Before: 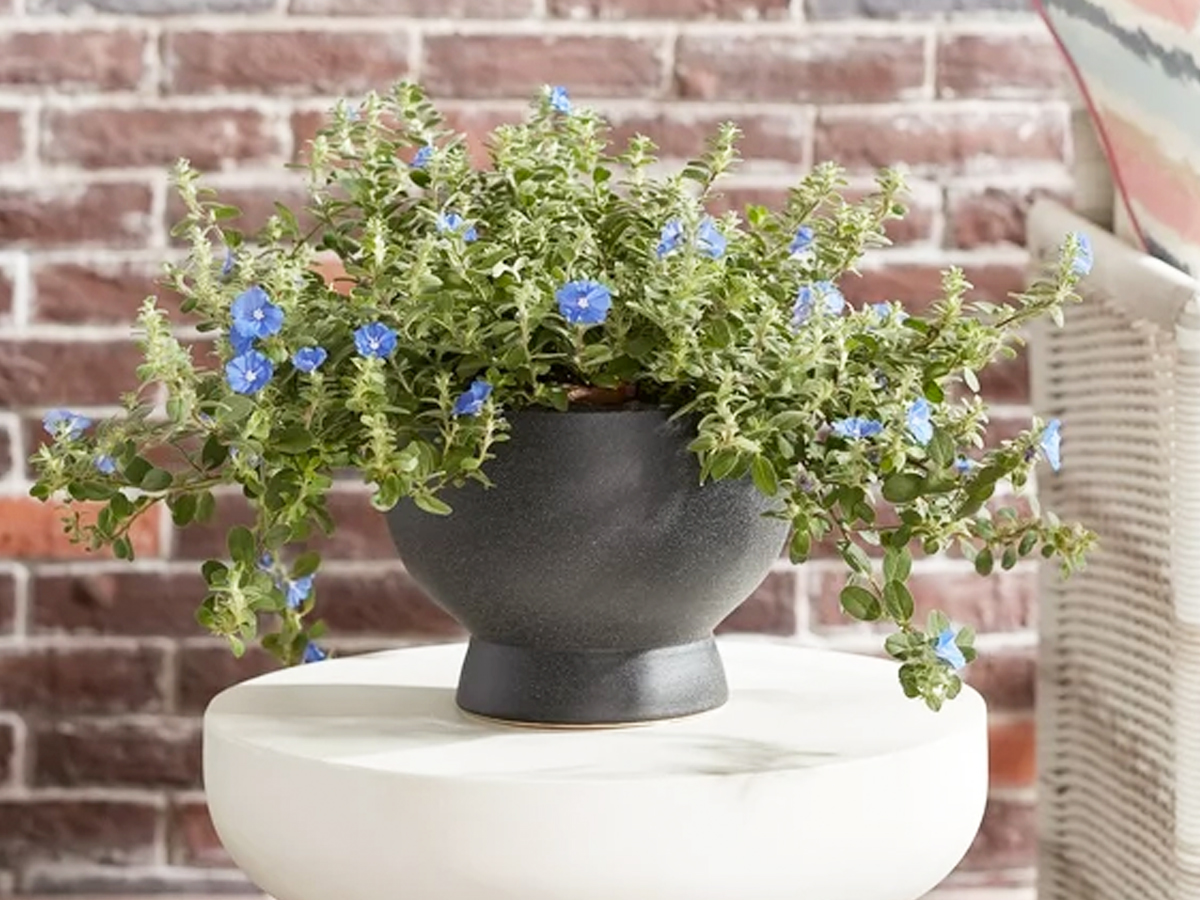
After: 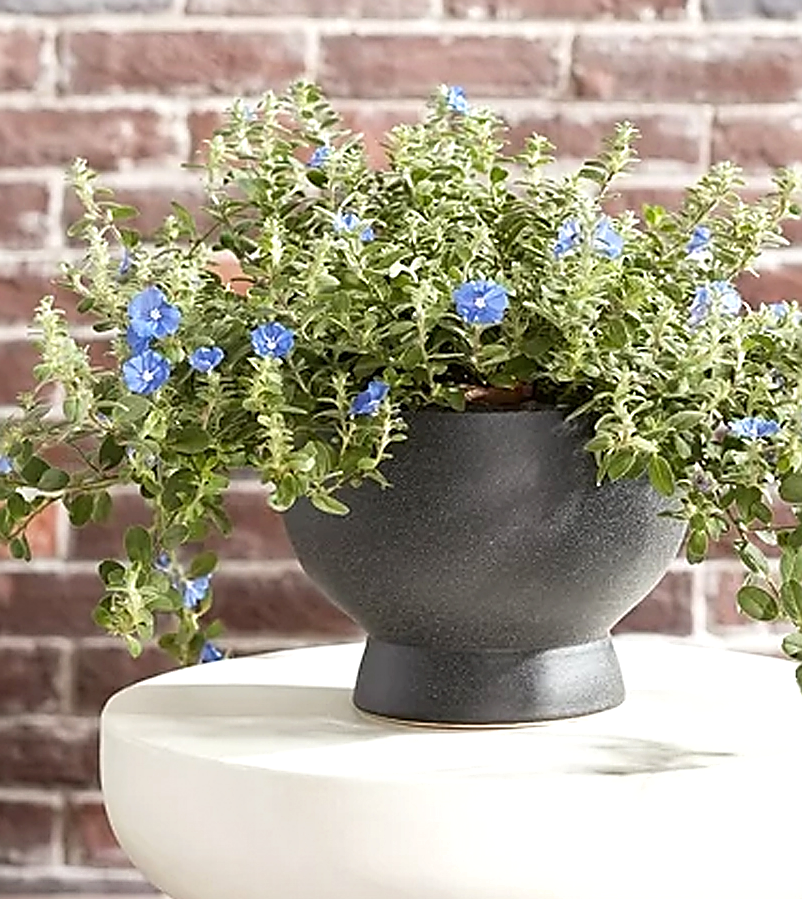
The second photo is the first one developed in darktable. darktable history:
crop and rotate: left 8.628%, right 24.459%
shadows and highlights: radius 45.76, white point adjustment 6.53, compress 79.69%, soften with gaussian
sharpen: radius 1.654, amount 1.297
